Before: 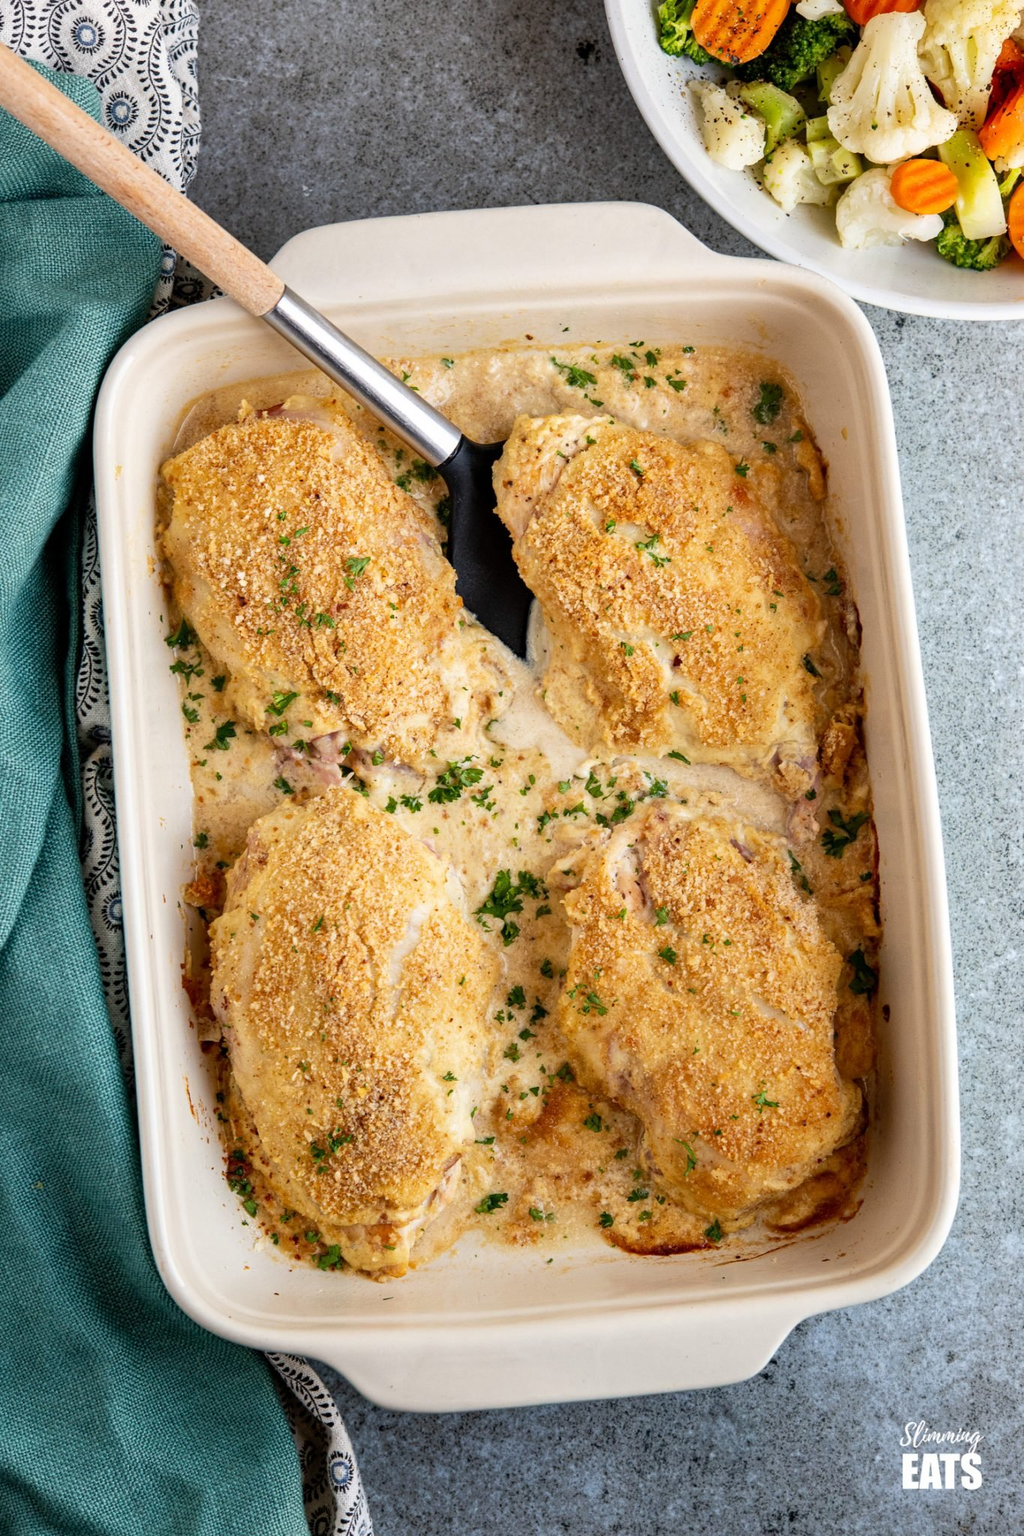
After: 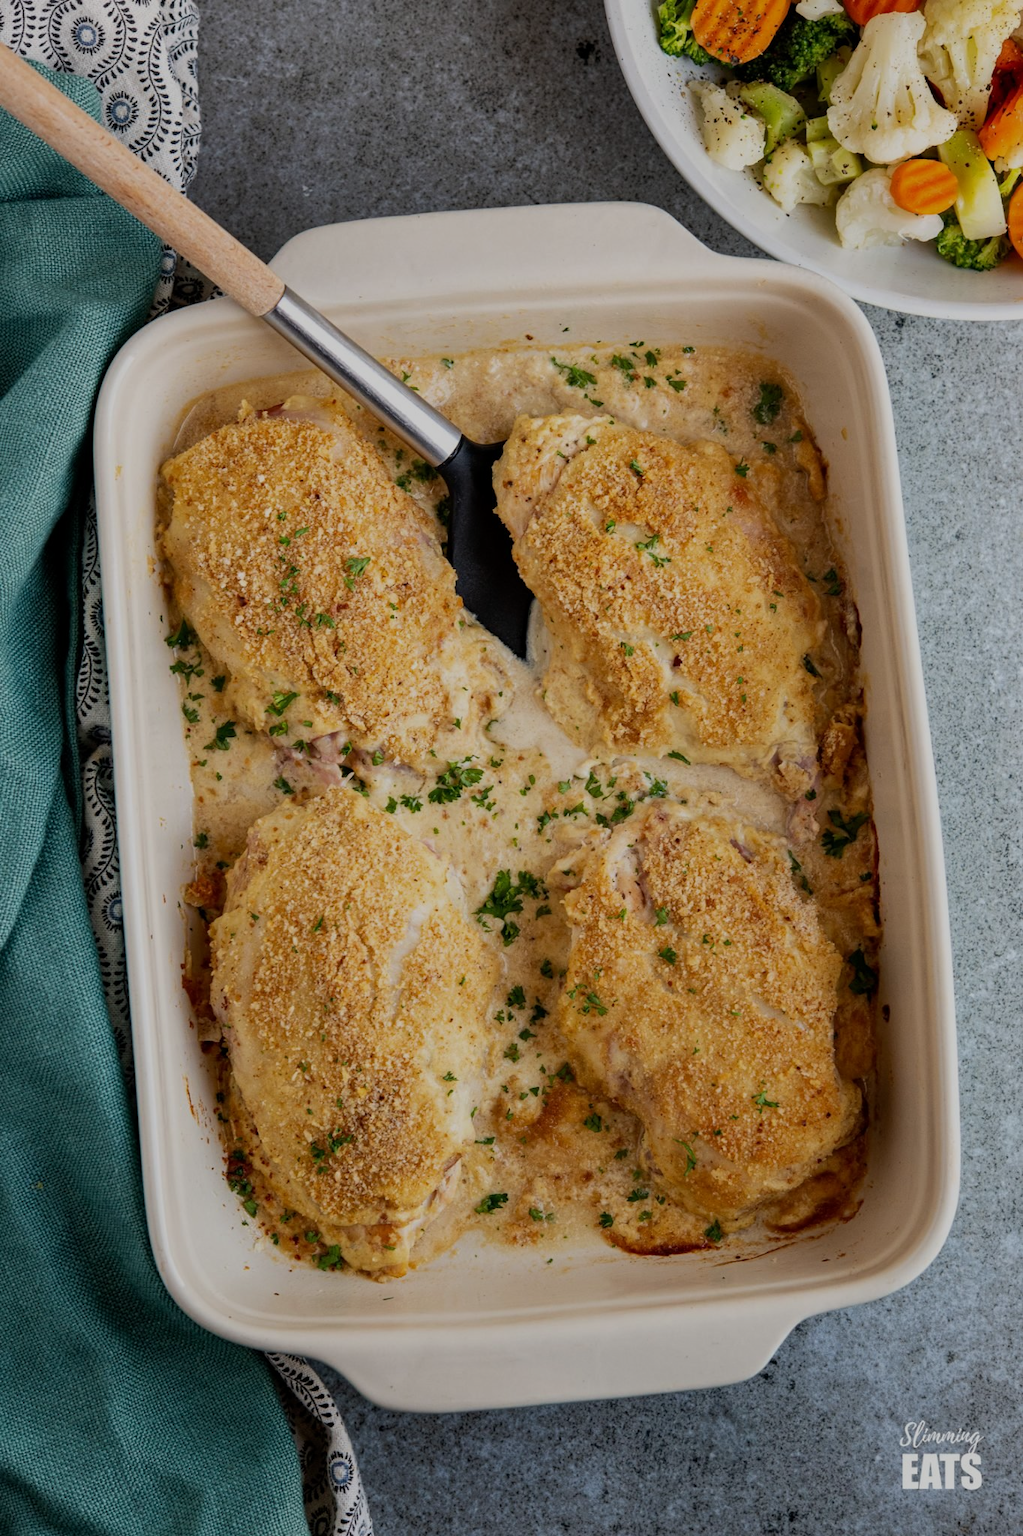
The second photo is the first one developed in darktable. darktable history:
exposure: black level correction 0, exposure -0.786 EV, compensate highlight preservation false
